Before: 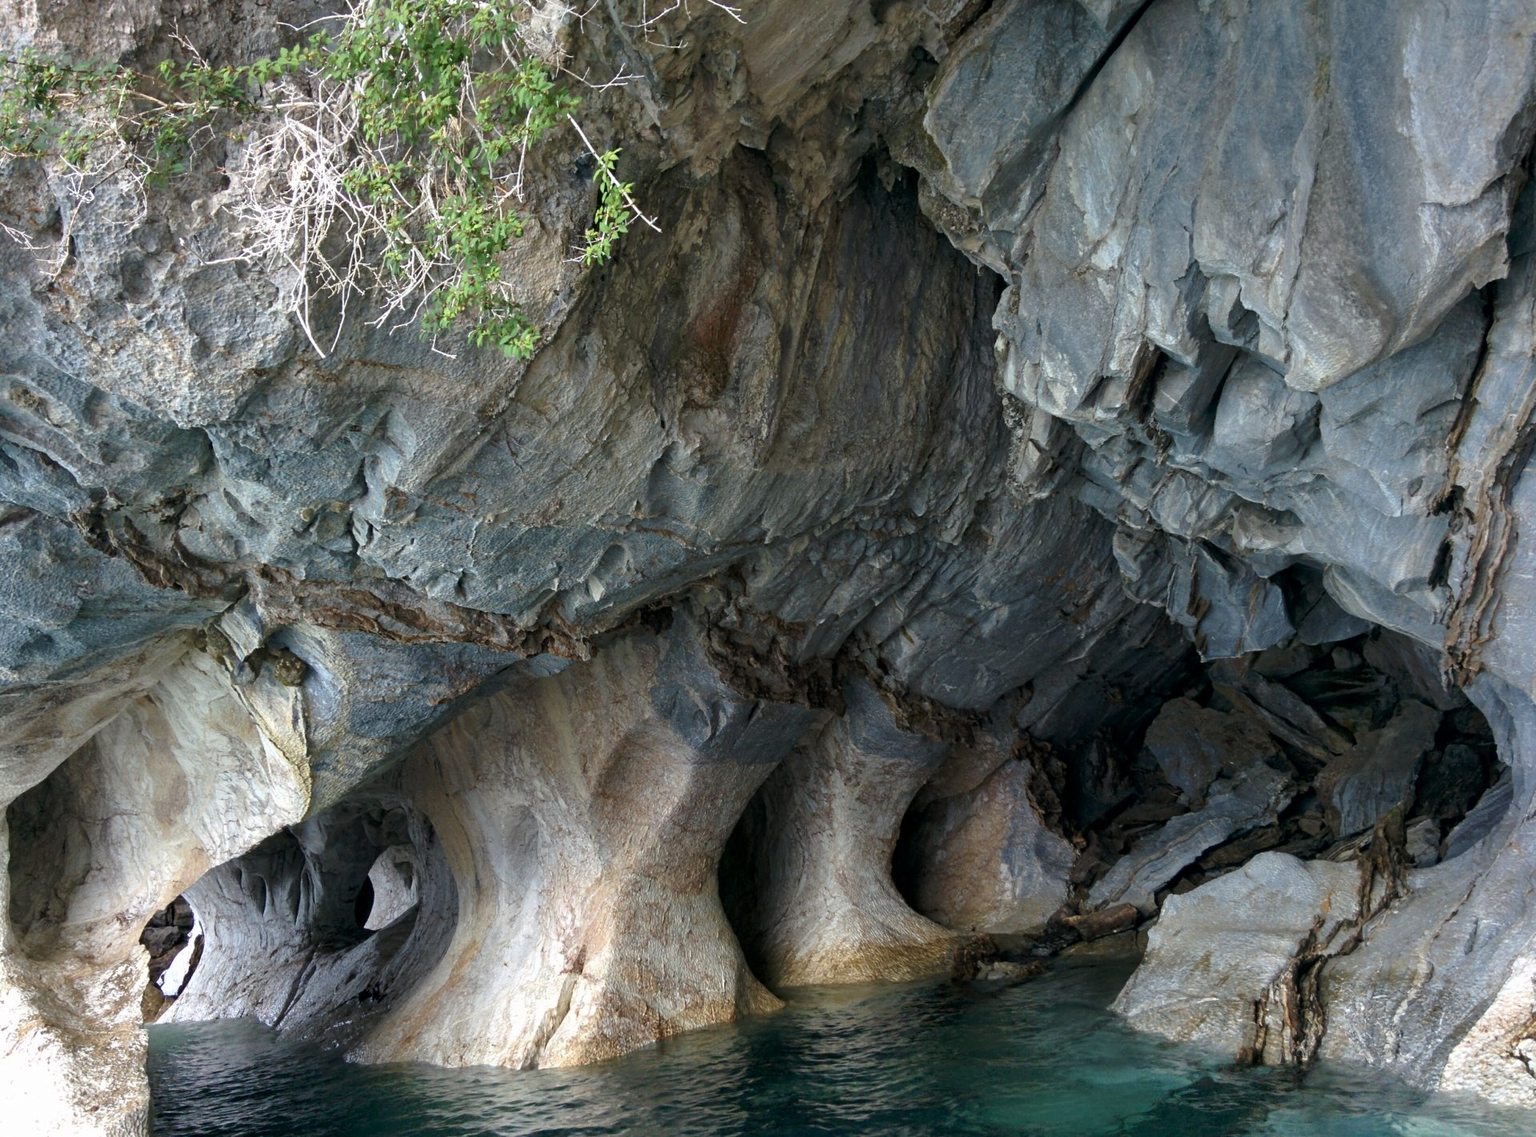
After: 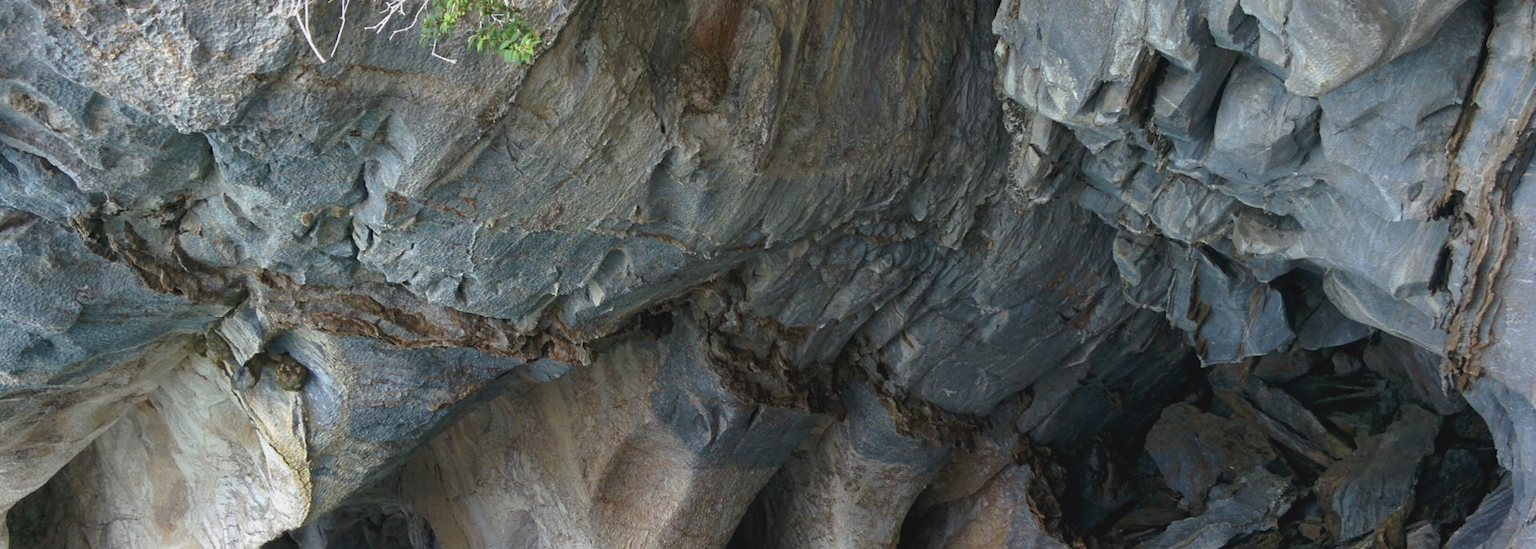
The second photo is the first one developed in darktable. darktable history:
crop and rotate: top 26.056%, bottom 25.543%
contrast brightness saturation: contrast -0.11
